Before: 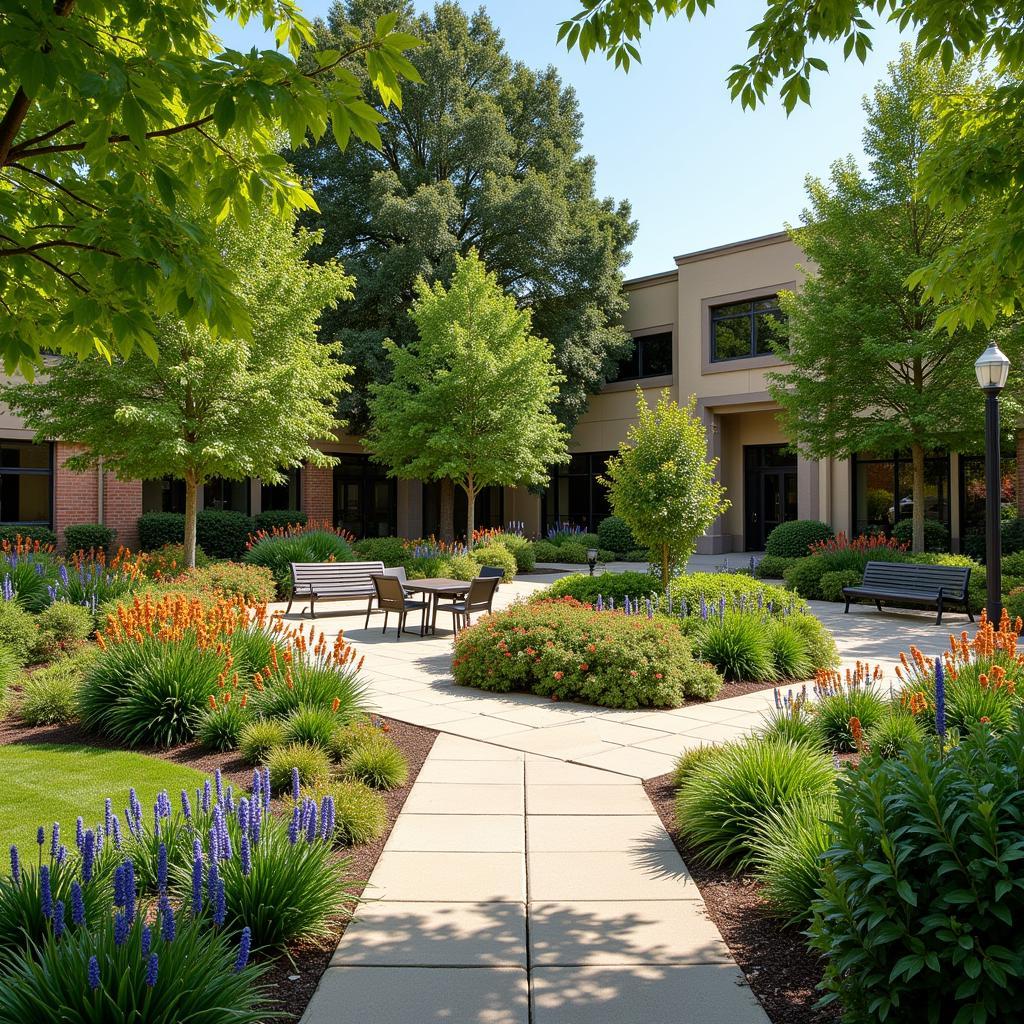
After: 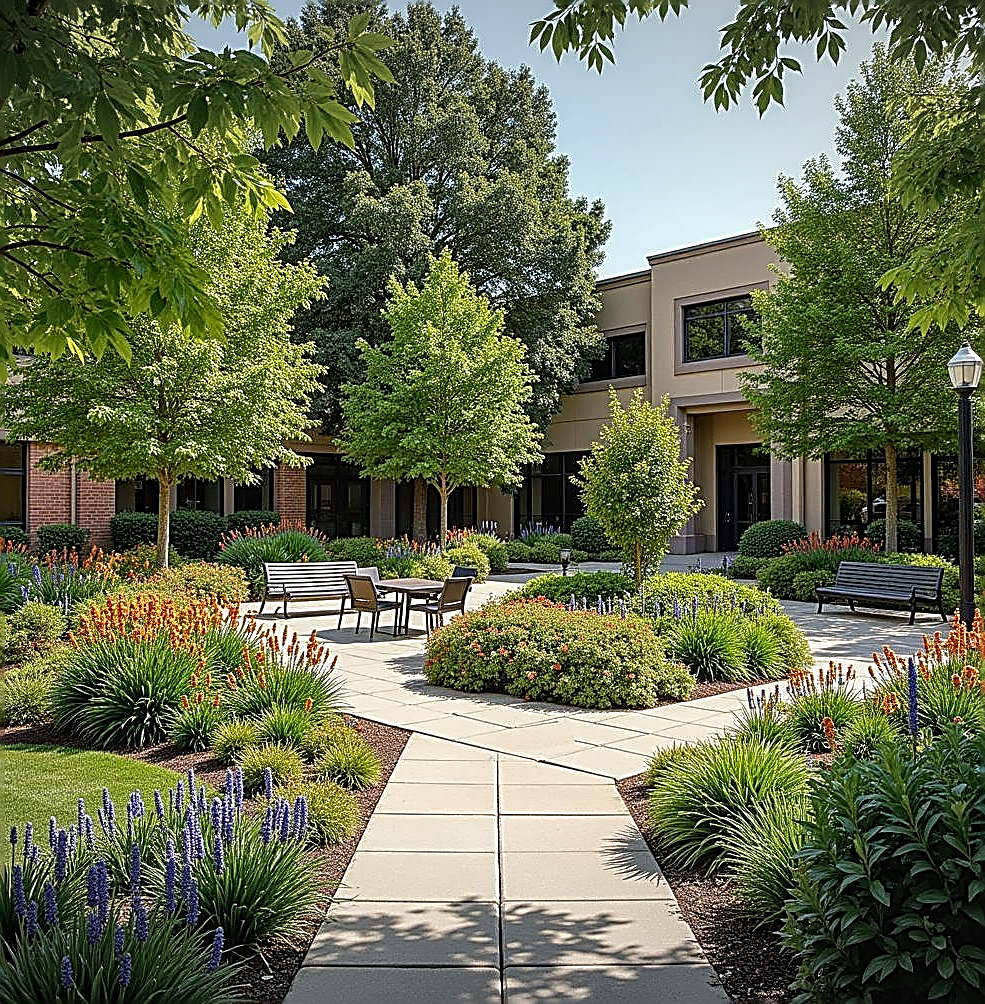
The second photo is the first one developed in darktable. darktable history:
sharpen: amount 1.995
vignetting: fall-off start 97.45%, fall-off radius 100.92%, width/height ratio 1.374, unbound false
crop and rotate: left 2.7%, right 1.1%, bottom 1.856%
local contrast: on, module defaults
